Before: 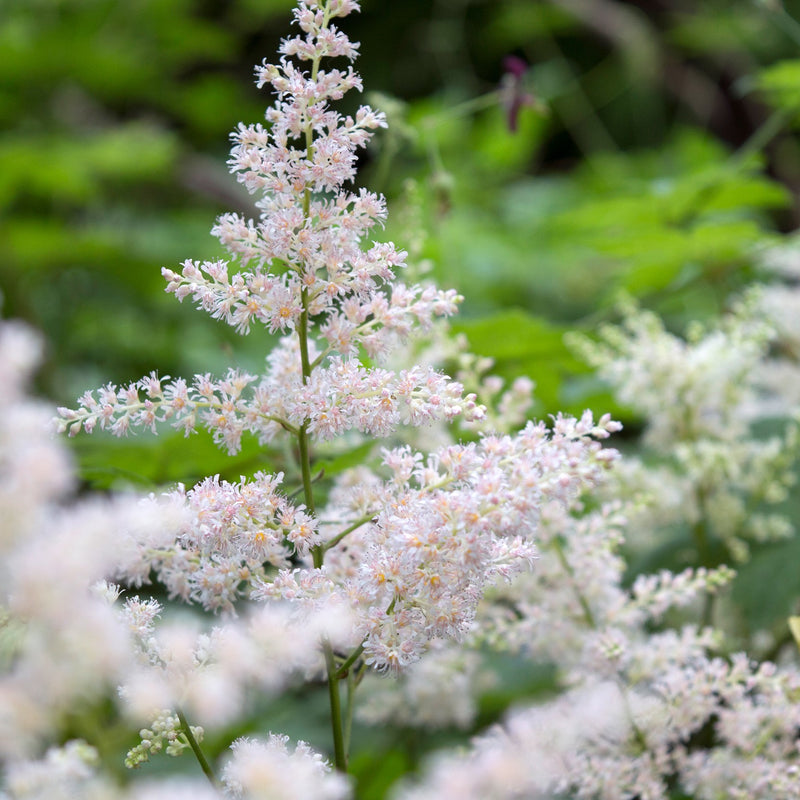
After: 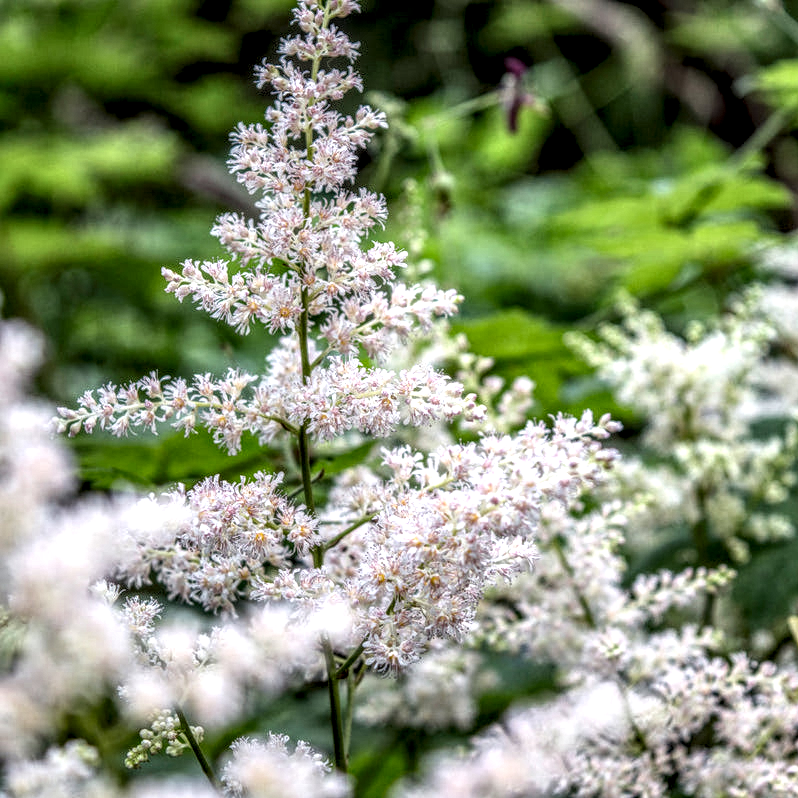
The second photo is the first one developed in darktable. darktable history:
local contrast: highlights 0%, shadows 0%, detail 300%, midtone range 0.3
crop: top 0.05%, bottom 0.098%
